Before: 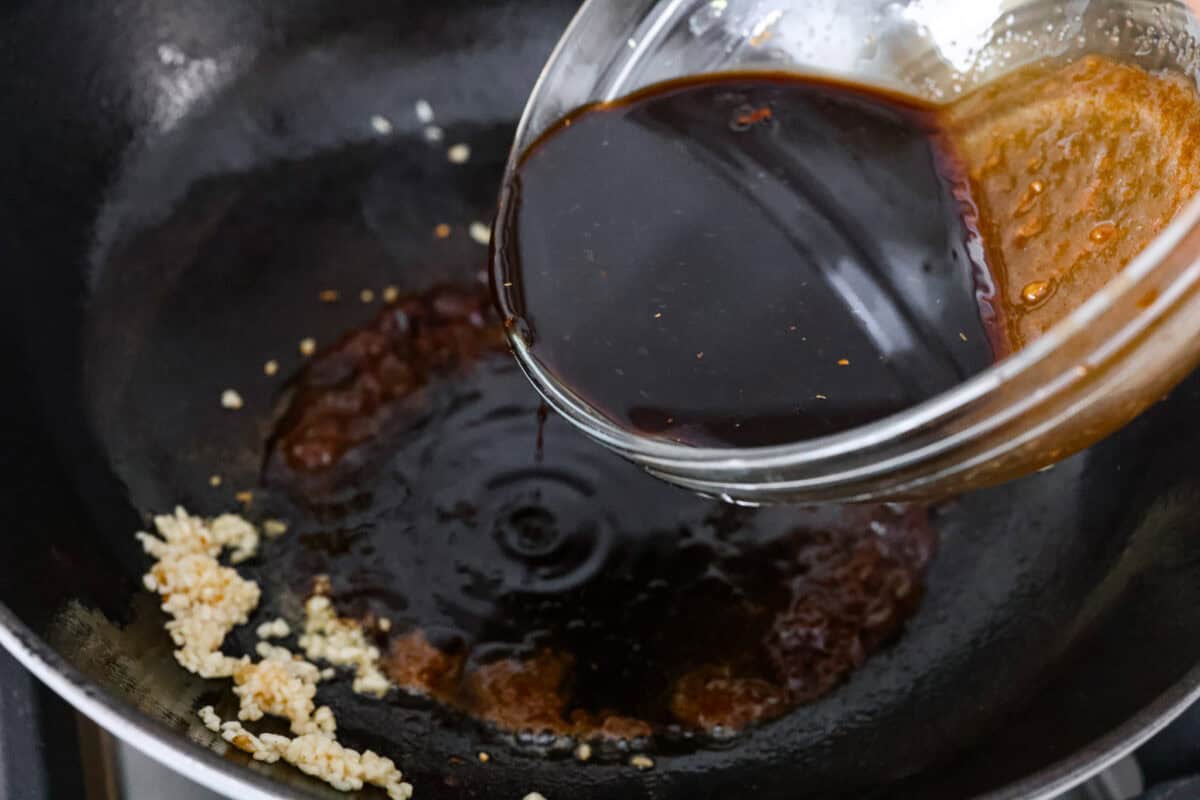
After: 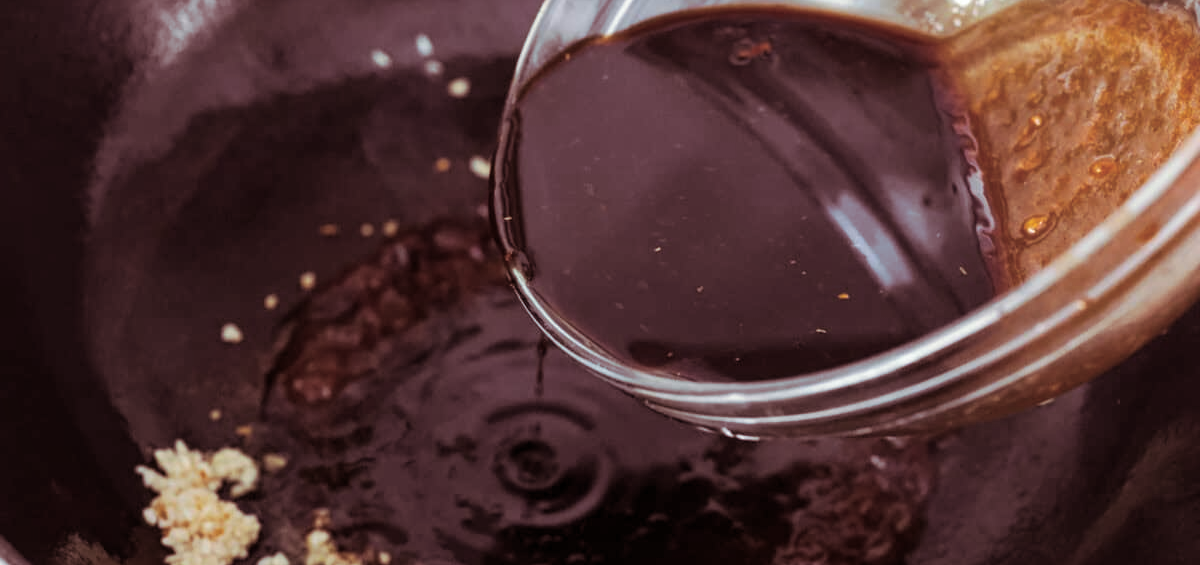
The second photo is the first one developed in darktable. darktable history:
split-toning: on, module defaults
crop and rotate: top 8.293%, bottom 20.996%
shadows and highlights: shadows 25, highlights -25
